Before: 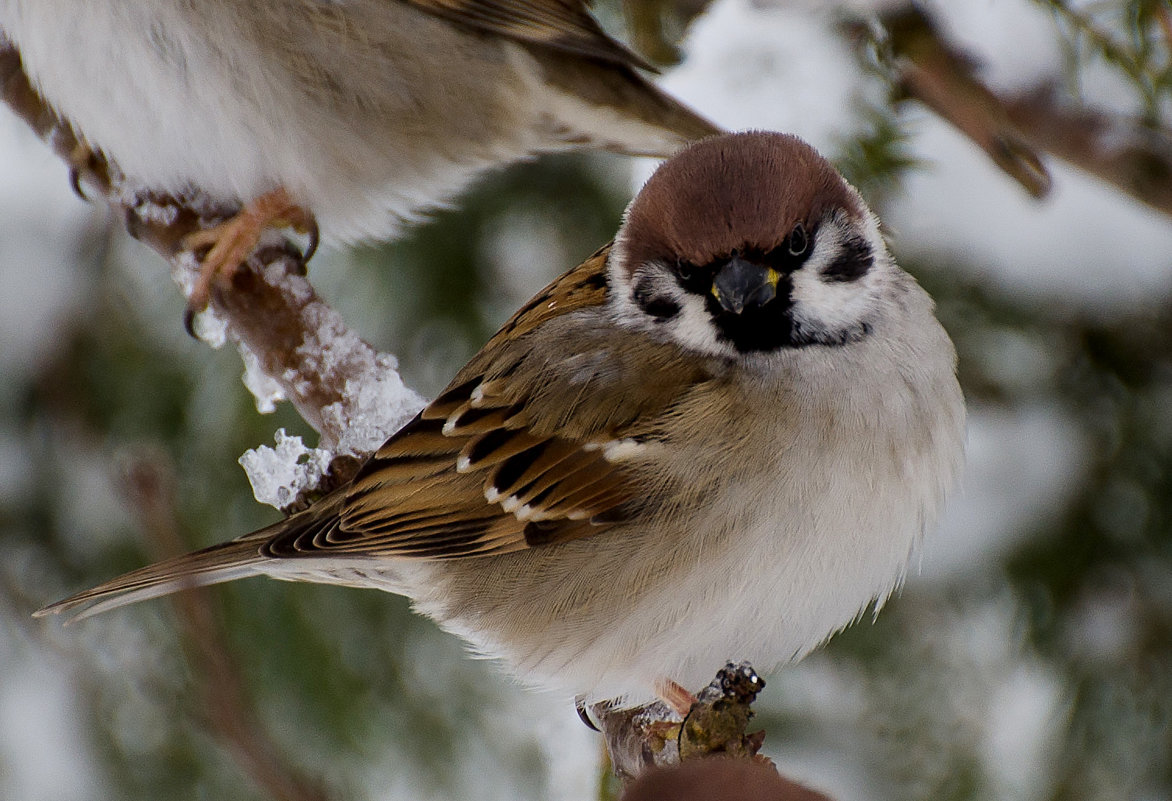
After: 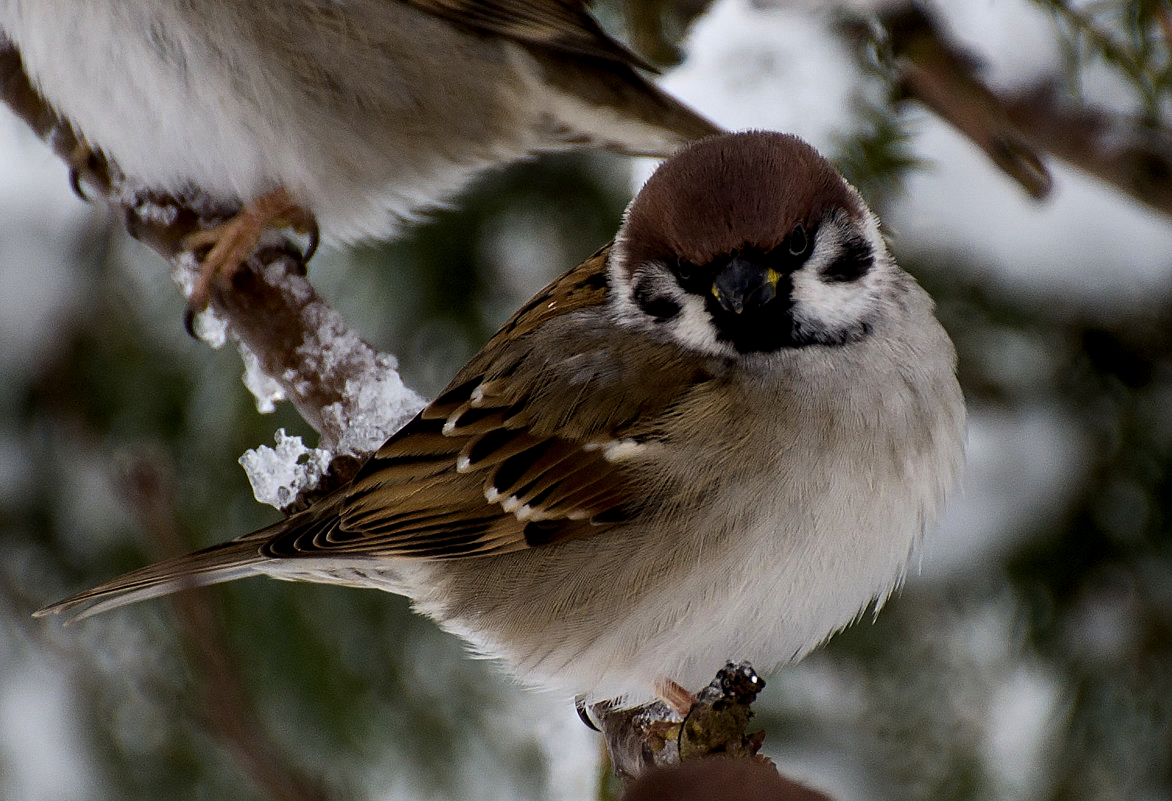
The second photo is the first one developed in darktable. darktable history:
exposure: black level correction 0.006, exposure -0.223 EV, compensate exposure bias true, compensate highlight preservation false
color balance rgb: shadows lift › luminance -9.864%, linear chroma grading › global chroma 15.566%, perceptual saturation grading › global saturation -11.31%, perceptual brilliance grading › highlights 14.559%, perceptual brilliance grading › mid-tones -5.813%, perceptual brilliance grading › shadows -27.549%, global vibrance 15.168%
